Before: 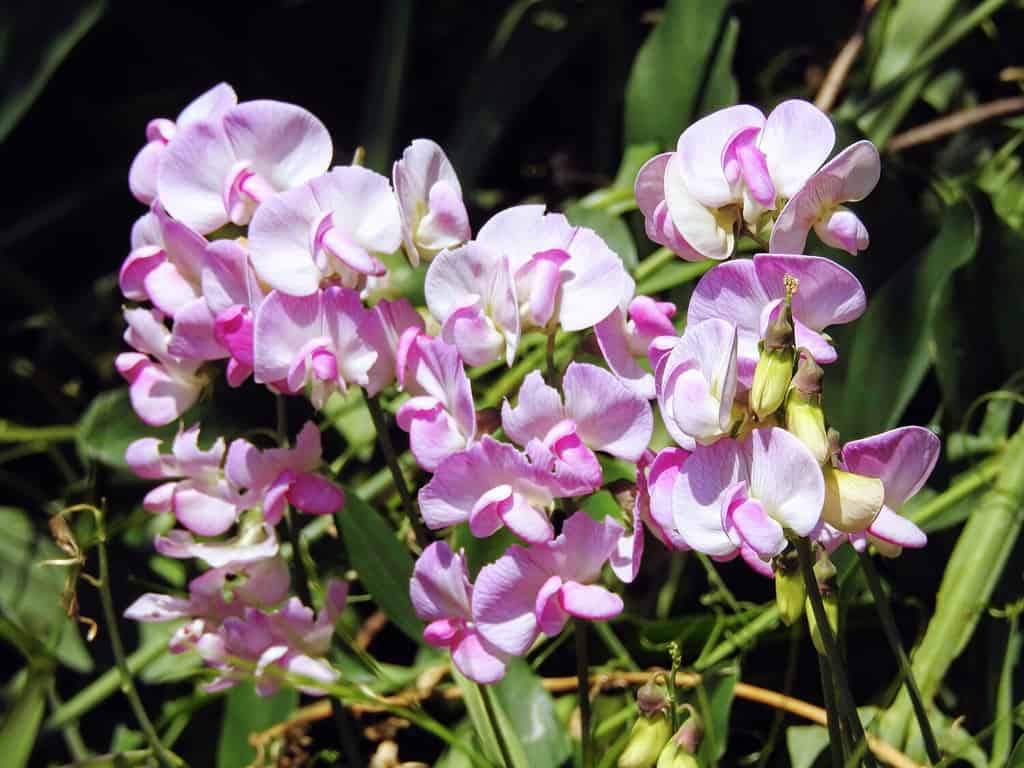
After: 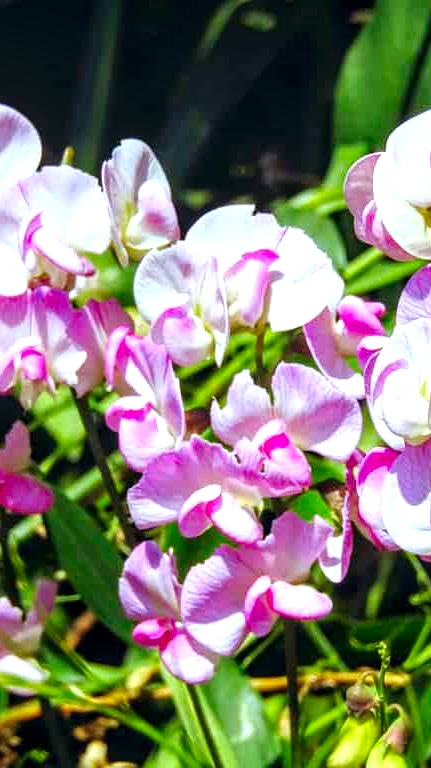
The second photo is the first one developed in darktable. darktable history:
exposure: exposure 0.49 EV, compensate highlight preservation false
color correction: highlights a* -7.43, highlights b* 1.55, shadows a* -3.44, saturation 1.44
crop: left 28.463%, right 29.438%
local contrast: detail 130%
